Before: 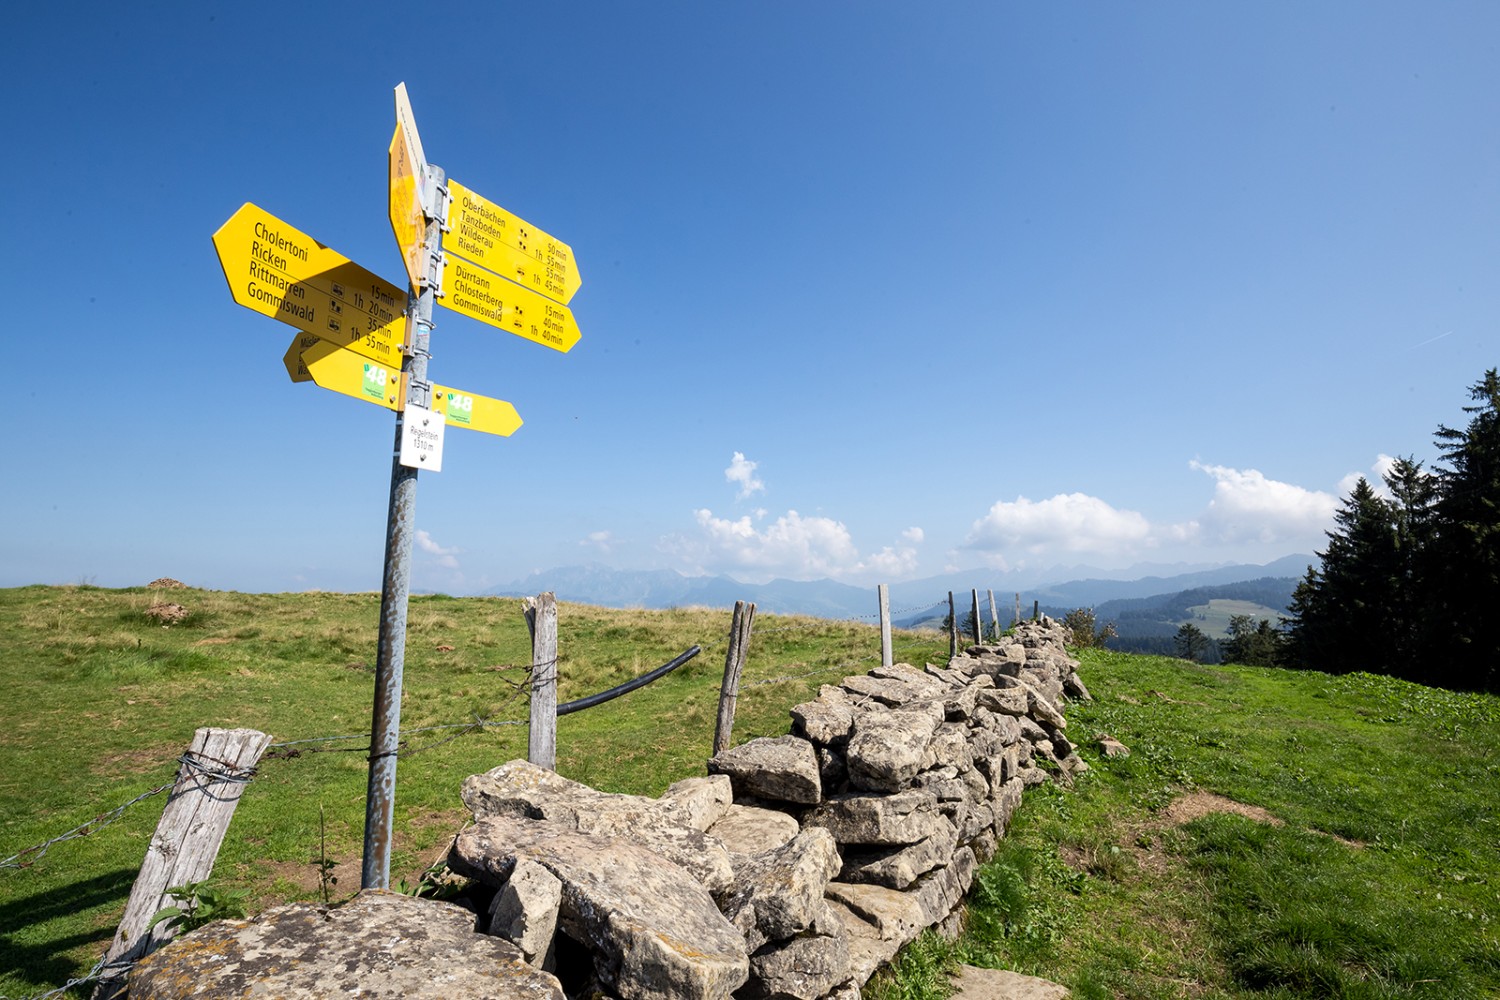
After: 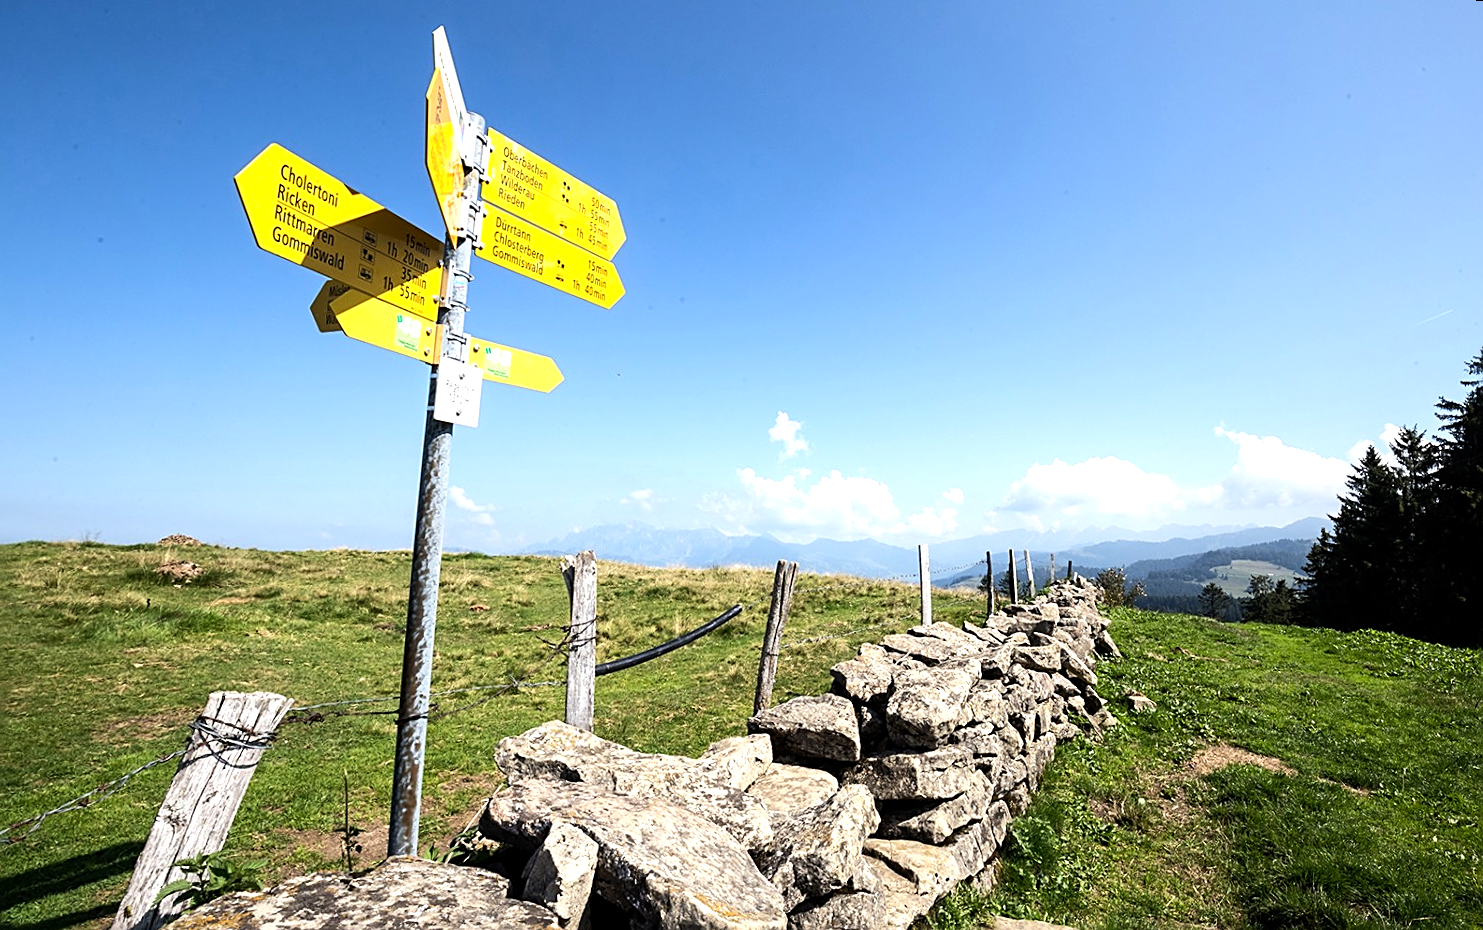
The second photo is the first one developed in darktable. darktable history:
rotate and perspective: rotation 0.679°, lens shift (horizontal) 0.136, crop left 0.009, crop right 0.991, crop top 0.078, crop bottom 0.95
tone equalizer: -8 EV -0.75 EV, -7 EV -0.7 EV, -6 EV -0.6 EV, -5 EV -0.4 EV, -3 EV 0.4 EV, -2 EV 0.6 EV, -1 EV 0.7 EV, +0 EV 0.75 EV, edges refinement/feathering 500, mask exposure compensation -1.57 EV, preserve details no
sharpen: on, module defaults
